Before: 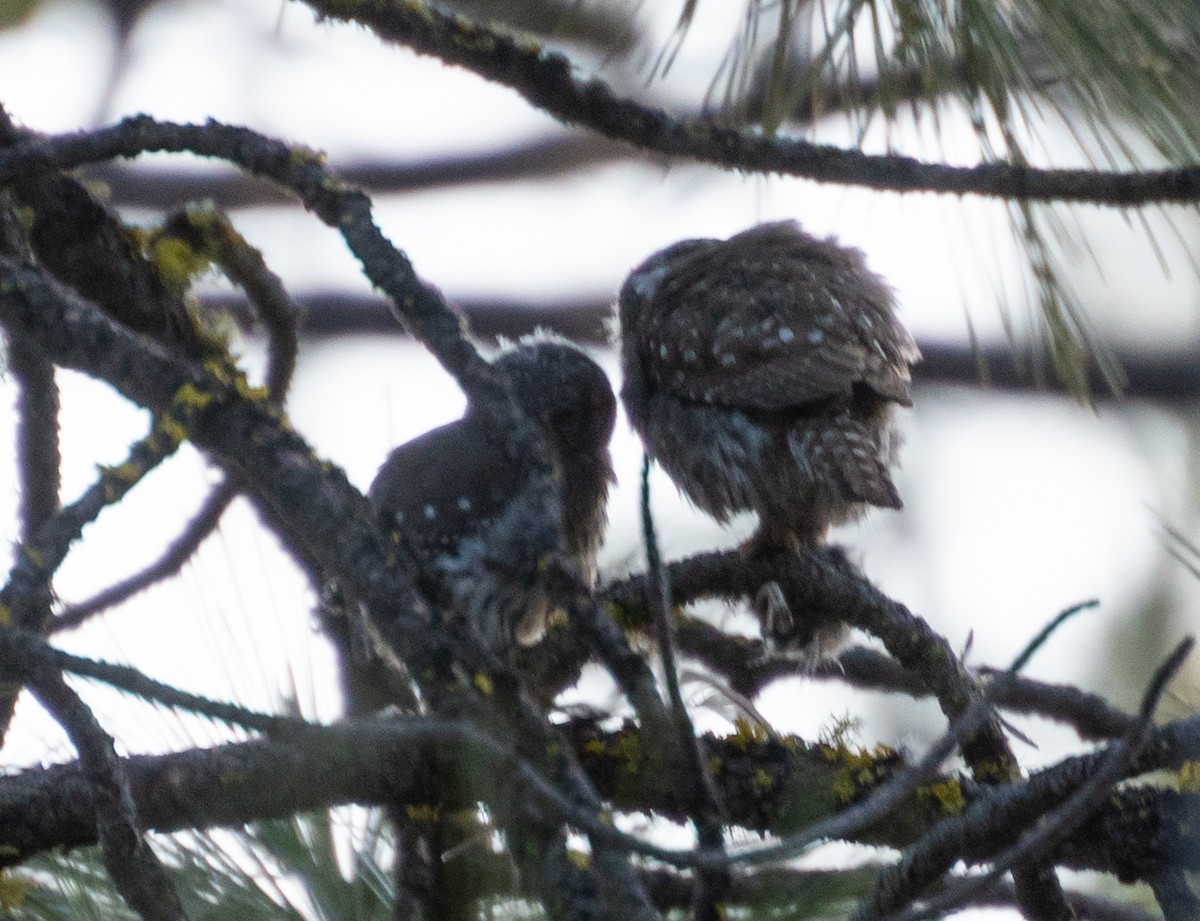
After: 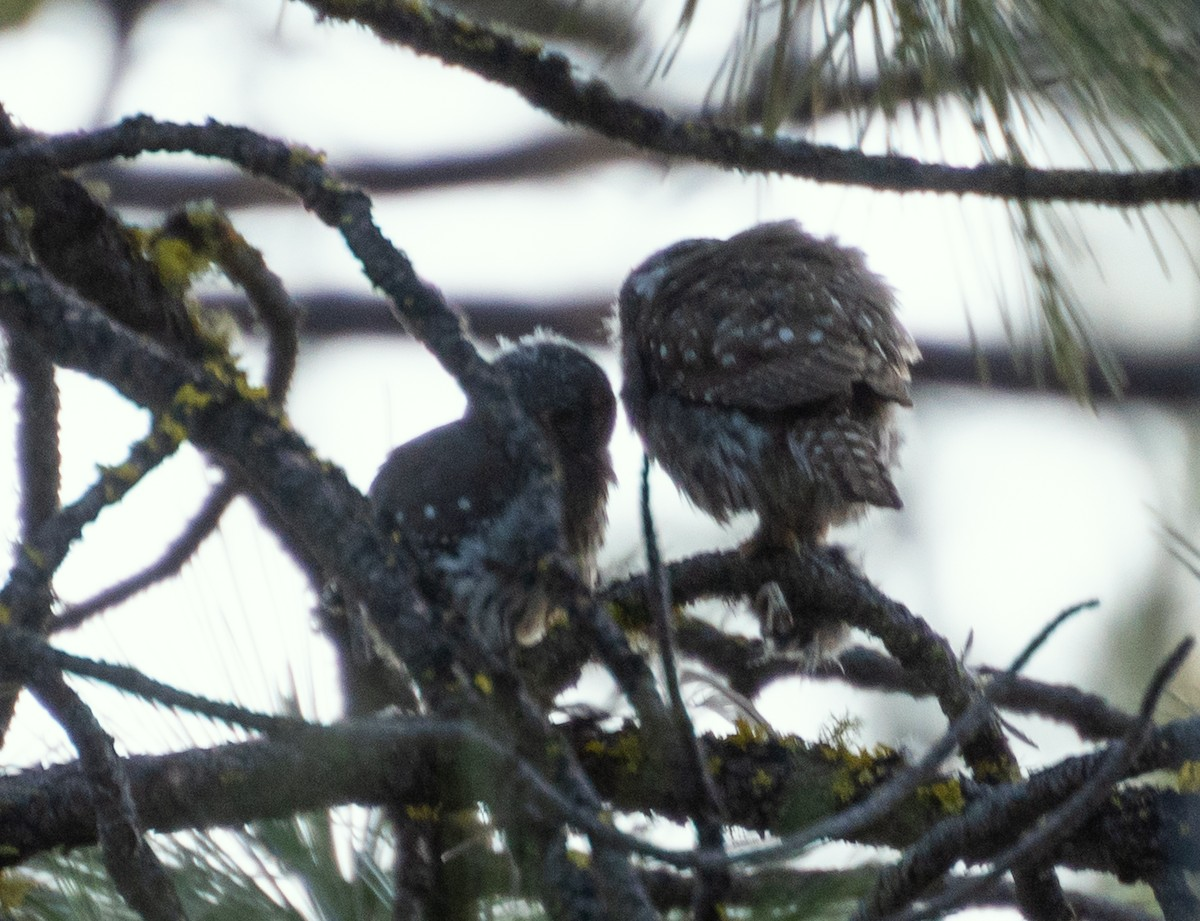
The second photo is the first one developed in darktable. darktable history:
color correction: highlights a* -2.71, highlights b* 2.32
